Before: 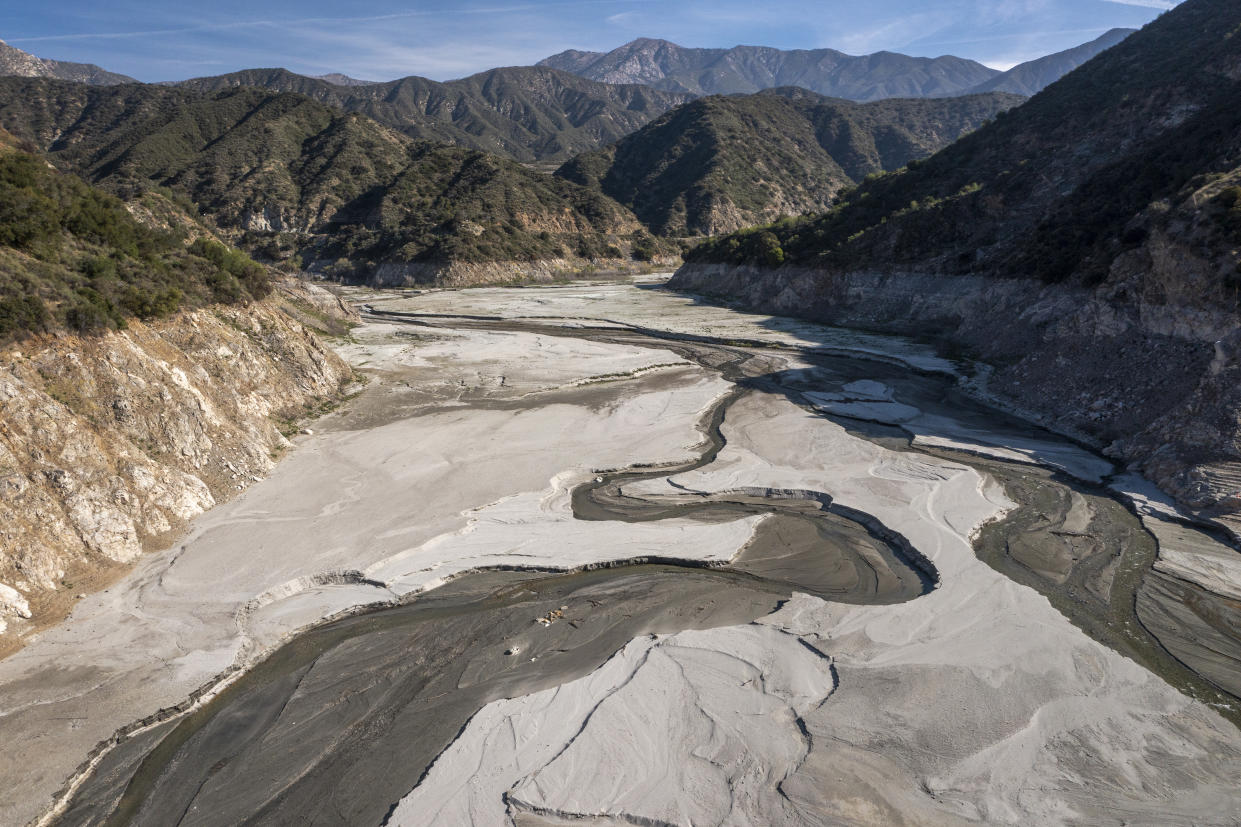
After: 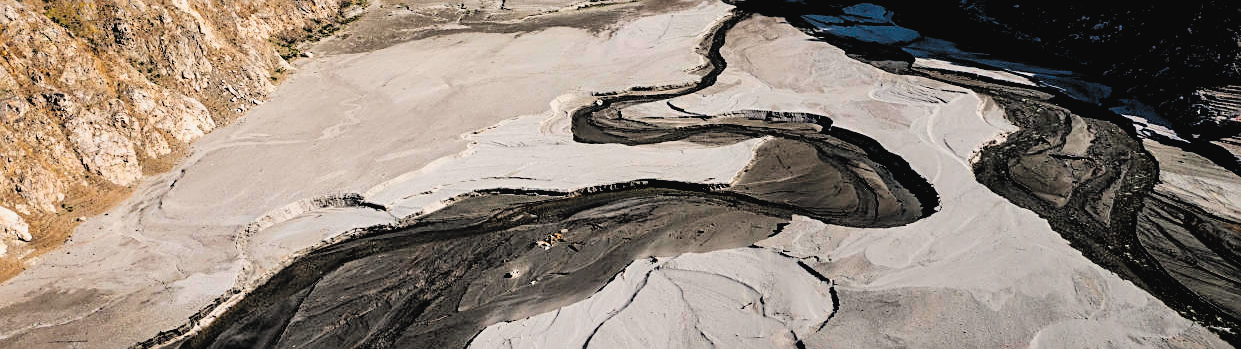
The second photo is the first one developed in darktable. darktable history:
crop: top 45.652%, bottom 12.124%
contrast brightness saturation: contrast -0.069, brightness -0.032, saturation -0.111
color balance rgb: perceptual saturation grading › global saturation 25.065%
exposure: black level correction 0.001, compensate highlight preservation false
sharpen: on, module defaults
filmic rgb: middle gray luminance 13.54%, black relative exposure -1.97 EV, white relative exposure 3.1 EV, target black luminance 0%, hardness 1.82, latitude 59.23%, contrast 1.721, highlights saturation mix 6.2%, shadows ↔ highlights balance -37%, color science v4 (2020), iterations of high-quality reconstruction 10
